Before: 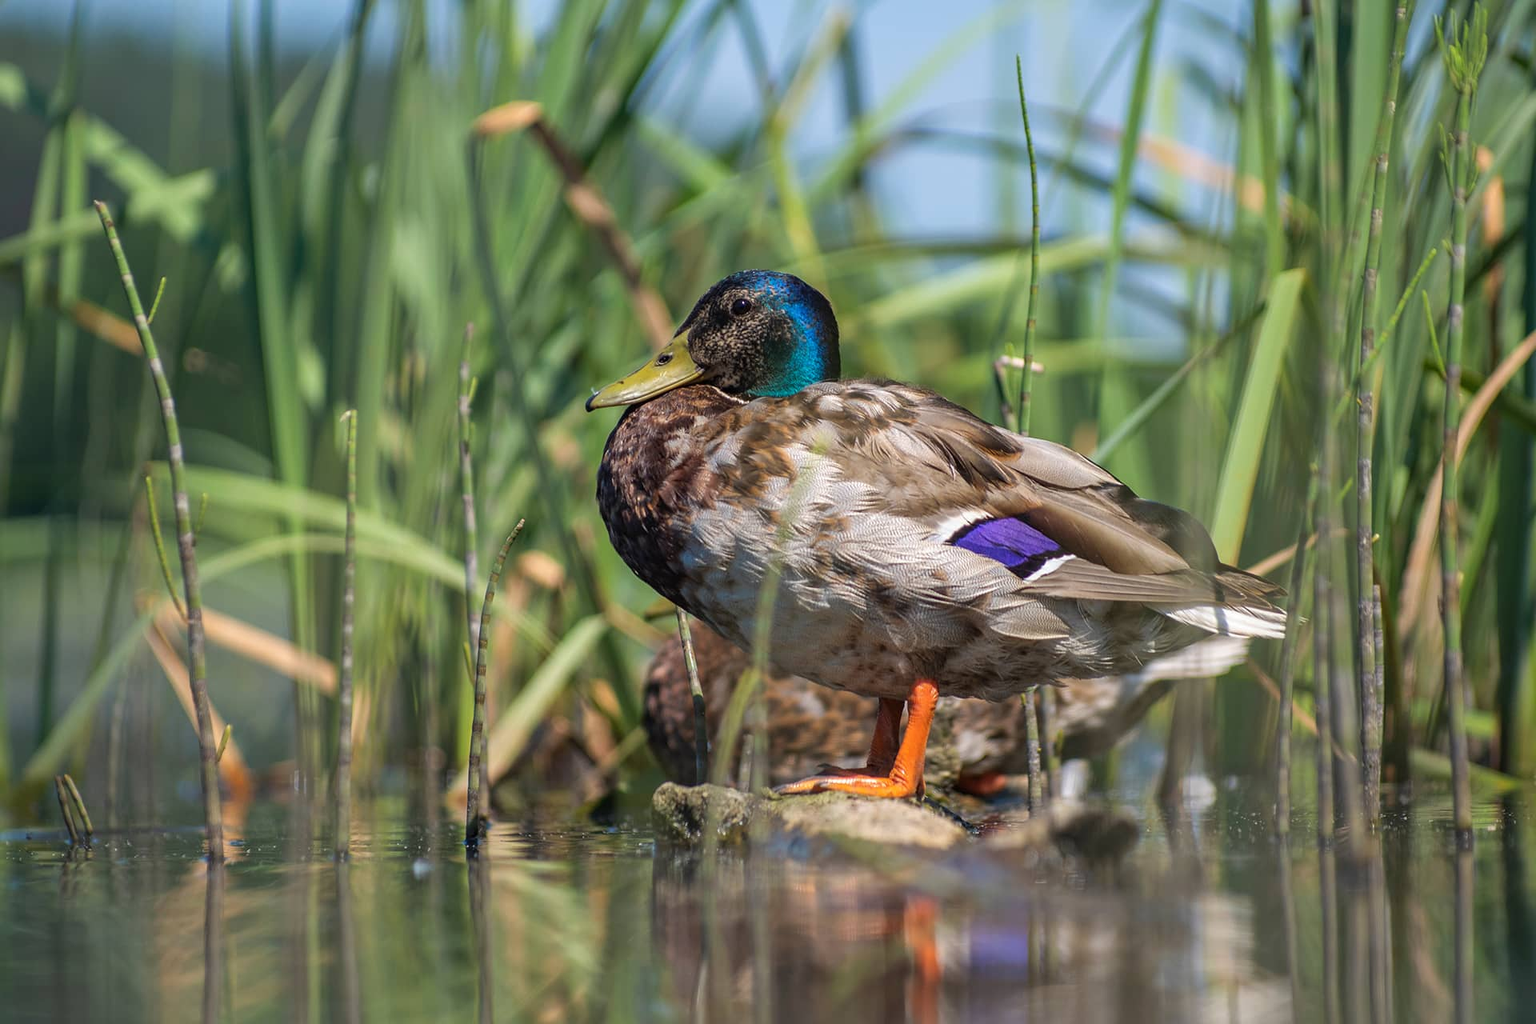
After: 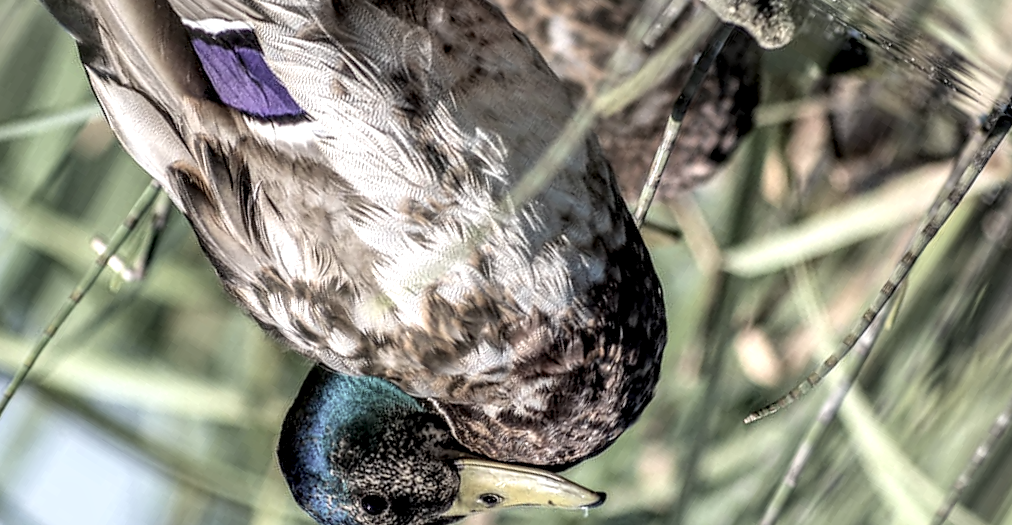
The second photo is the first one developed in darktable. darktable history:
crop and rotate: angle 148.3°, left 9.106%, top 15.641%, right 4.443%, bottom 17.053%
contrast brightness saturation: brightness 0.184, saturation -0.495
local contrast: highlights 22%, detail 196%
